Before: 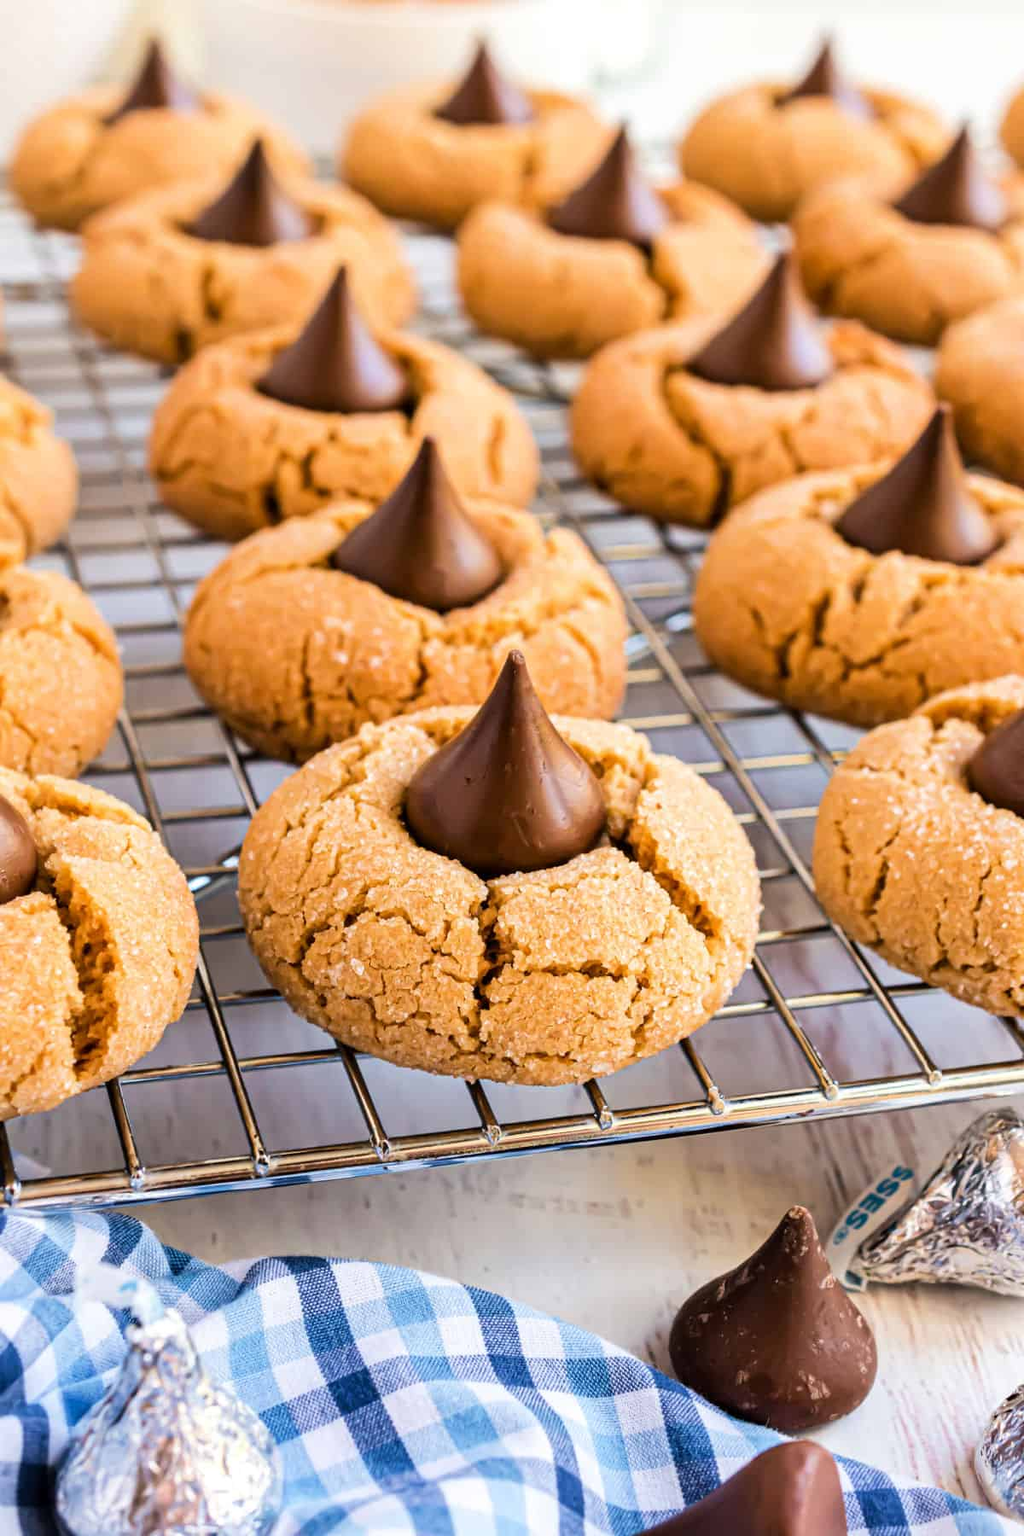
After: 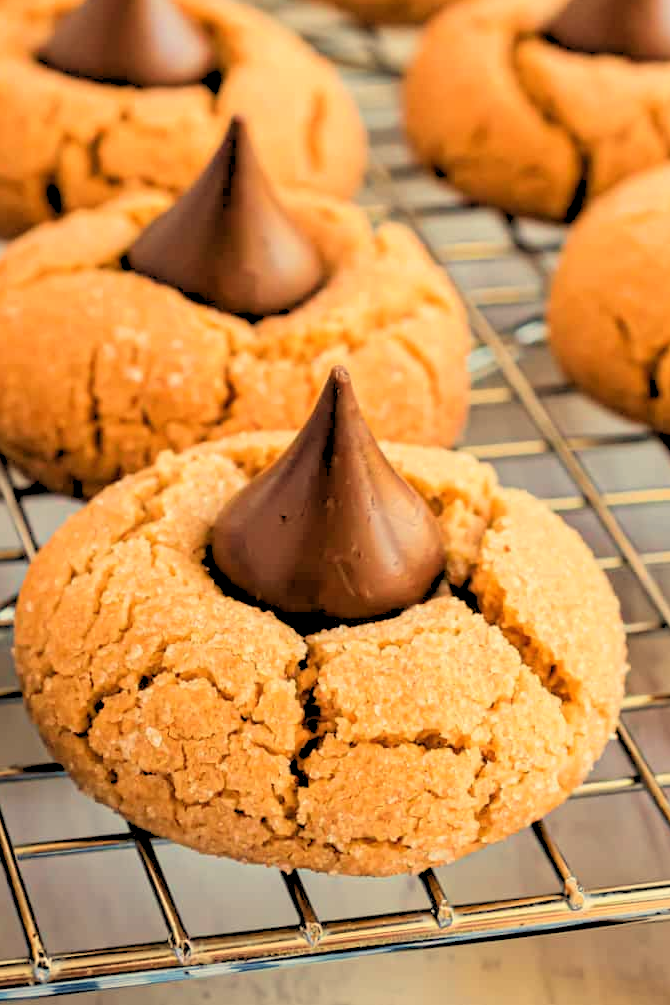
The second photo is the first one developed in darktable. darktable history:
crop and rotate: left 22.13%, top 22.054%, right 22.026%, bottom 22.102%
white balance: red 1.08, blue 0.791
rgb levels: preserve colors sum RGB, levels [[0.038, 0.433, 0.934], [0, 0.5, 1], [0, 0.5, 1]]
